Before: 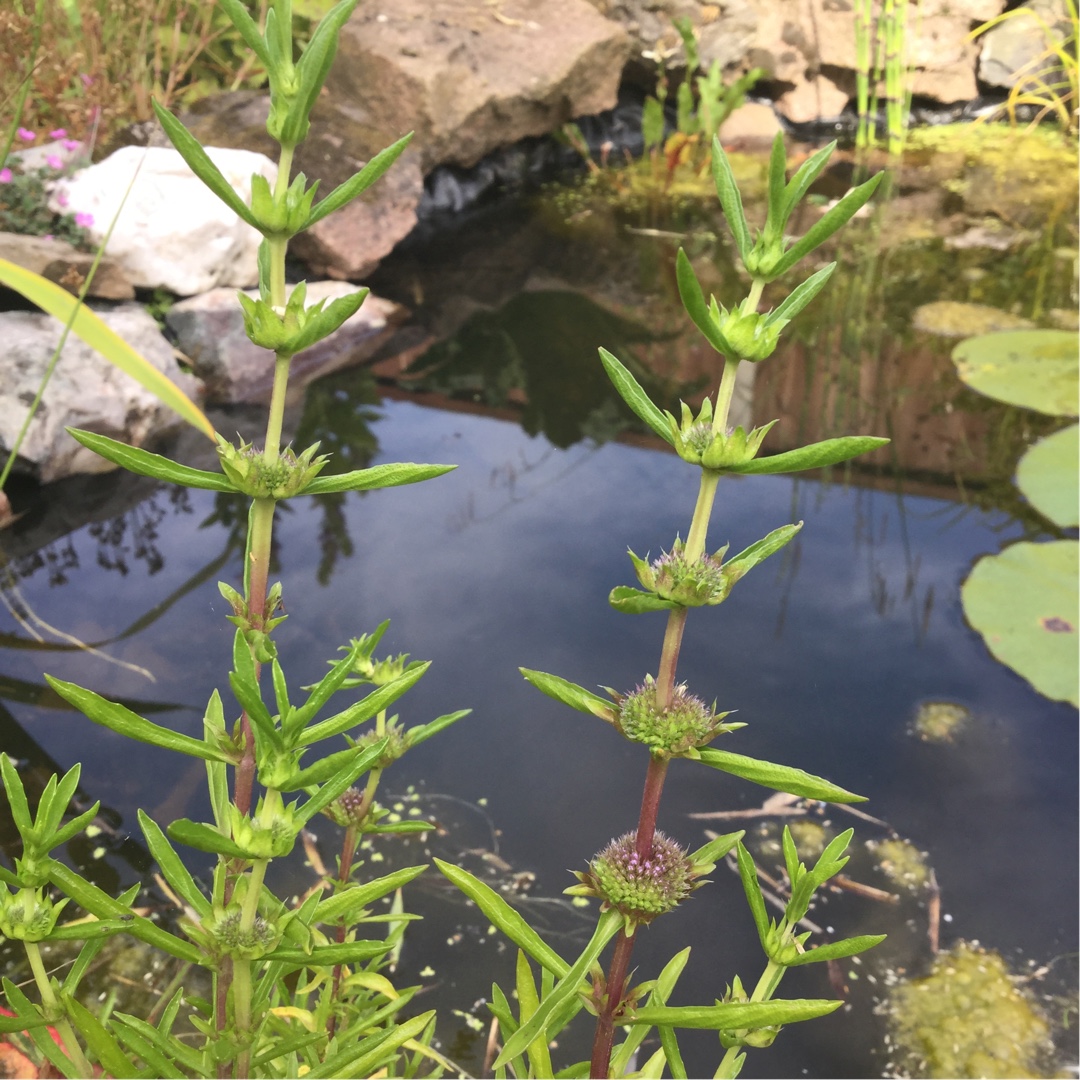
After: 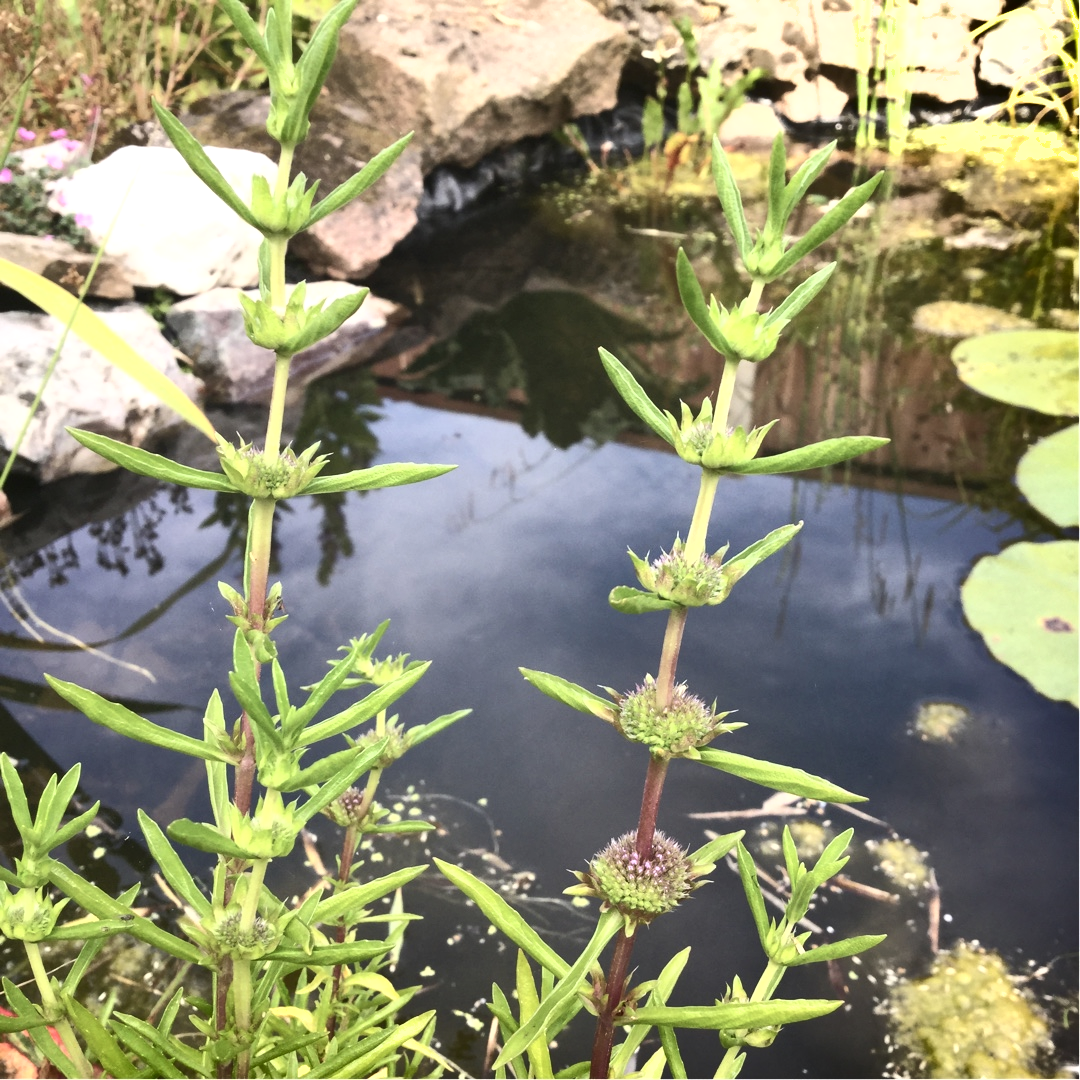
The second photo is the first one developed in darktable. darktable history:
shadows and highlights: radius 173.23, shadows 26.72, white point adjustment 3.22, highlights -67.99, soften with gaussian
contrast brightness saturation: saturation -0.06
tone curve: curves: ch0 [(0, 0) (0.003, 0.003) (0.011, 0.009) (0.025, 0.022) (0.044, 0.037) (0.069, 0.051) (0.1, 0.079) (0.136, 0.114) (0.177, 0.152) (0.224, 0.212) (0.277, 0.281) (0.335, 0.358) (0.399, 0.459) (0.468, 0.573) (0.543, 0.684) (0.623, 0.779) (0.709, 0.866) (0.801, 0.949) (0.898, 0.98) (1, 1)], color space Lab, independent channels, preserve colors none
